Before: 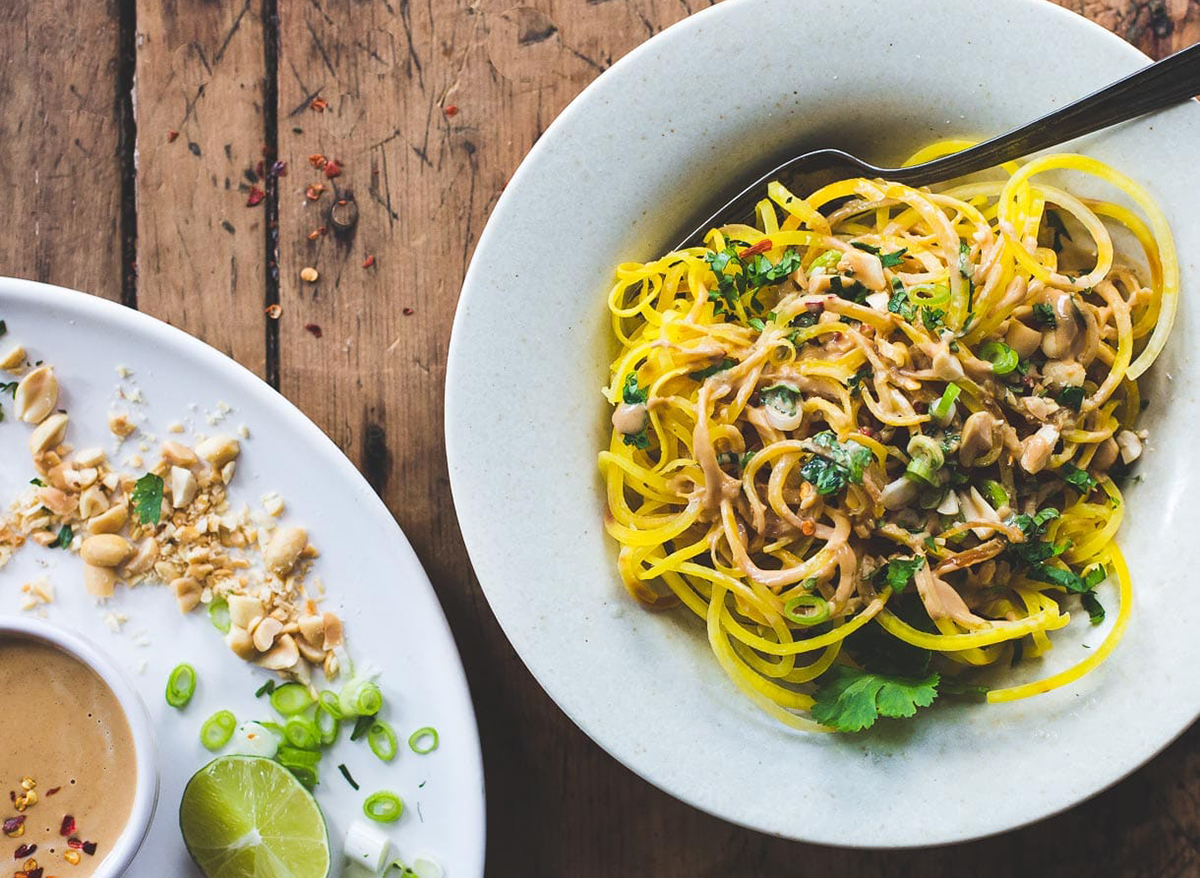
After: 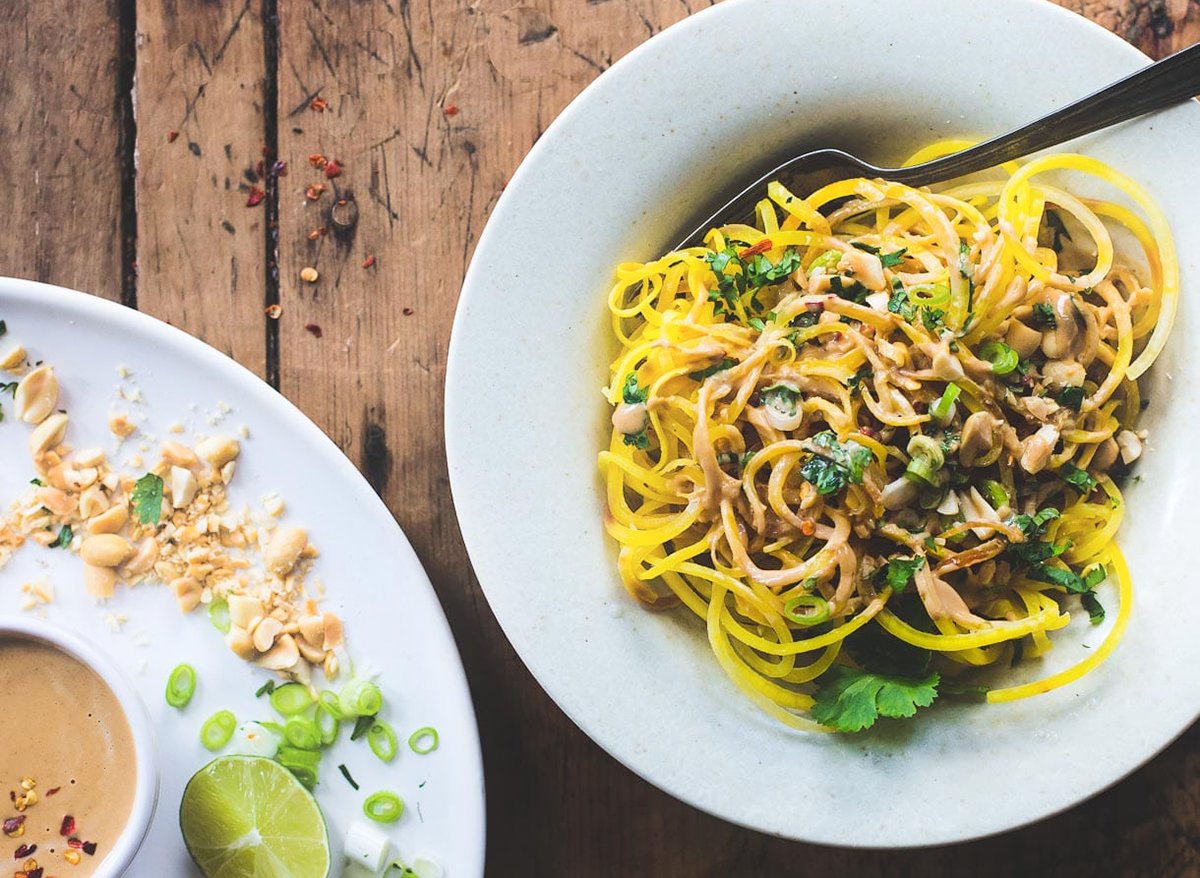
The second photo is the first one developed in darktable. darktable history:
shadows and highlights: shadows -38.37, highlights 64.63, shadows color adjustment 97.99%, highlights color adjustment 58.75%, soften with gaussian
